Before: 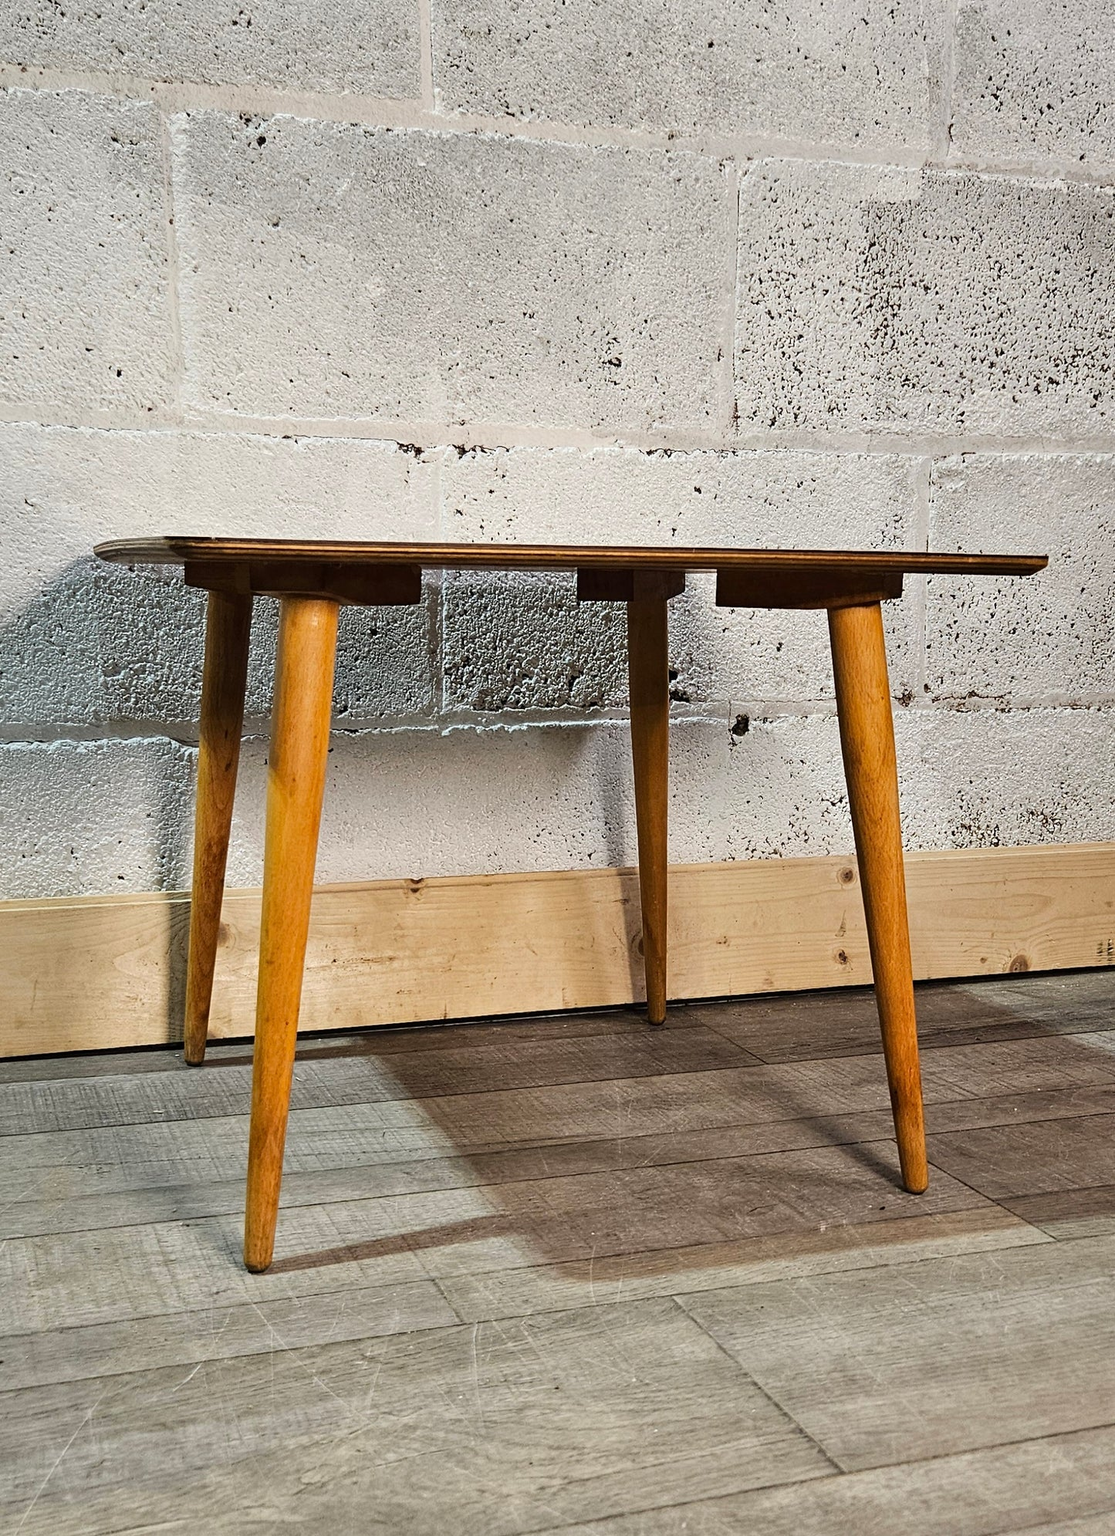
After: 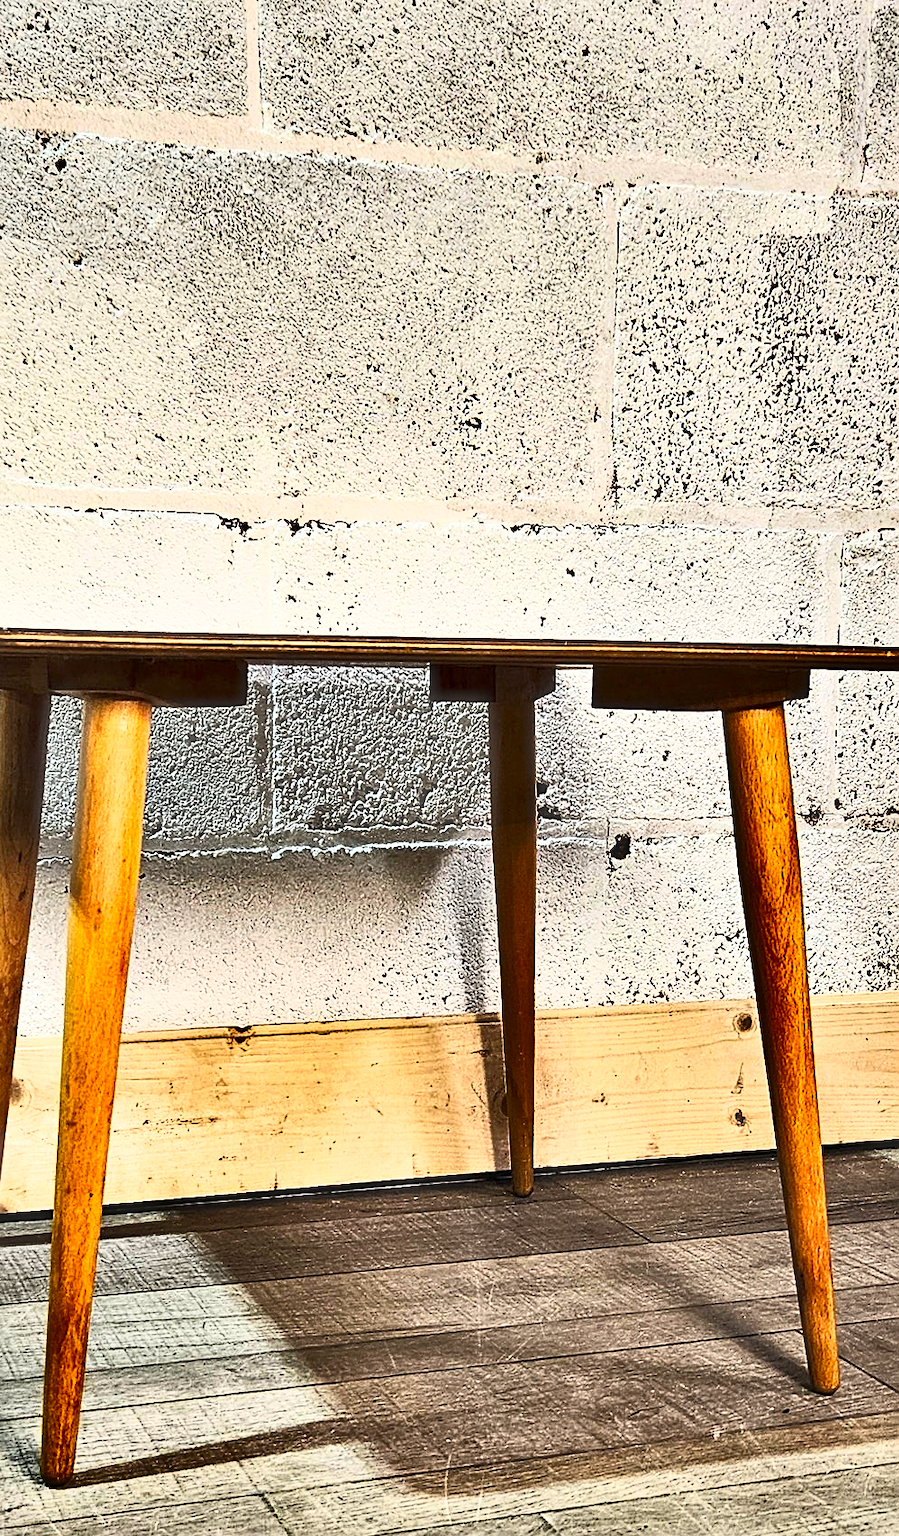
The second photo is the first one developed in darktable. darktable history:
contrast equalizer: octaves 7, y [[0.524 ×6], [0.512 ×6], [0.379 ×6], [0 ×6], [0 ×6]]
sharpen: on, module defaults
crop: left 18.78%, right 12.083%, bottom 14.361%
shadows and highlights: shadows 24.31, highlights -76.79, soften with gaussian
base curve: curves: ch0 [(0, 0) (0.495, 0.917) (1, 1)]
haze removal: strength -0.093, compatibility mode true, adaptive false
exposure: black level correction -0.001, exposure 0.079 EV, compensate highlight preservation false
